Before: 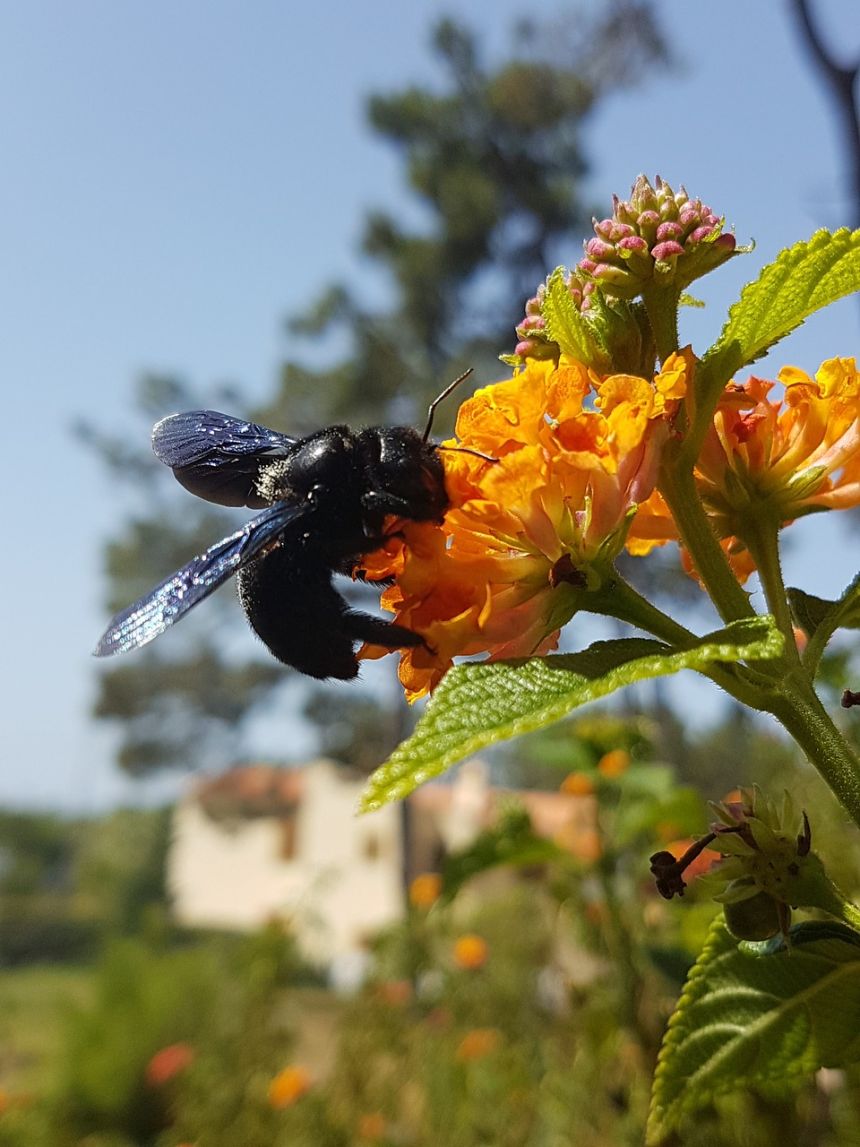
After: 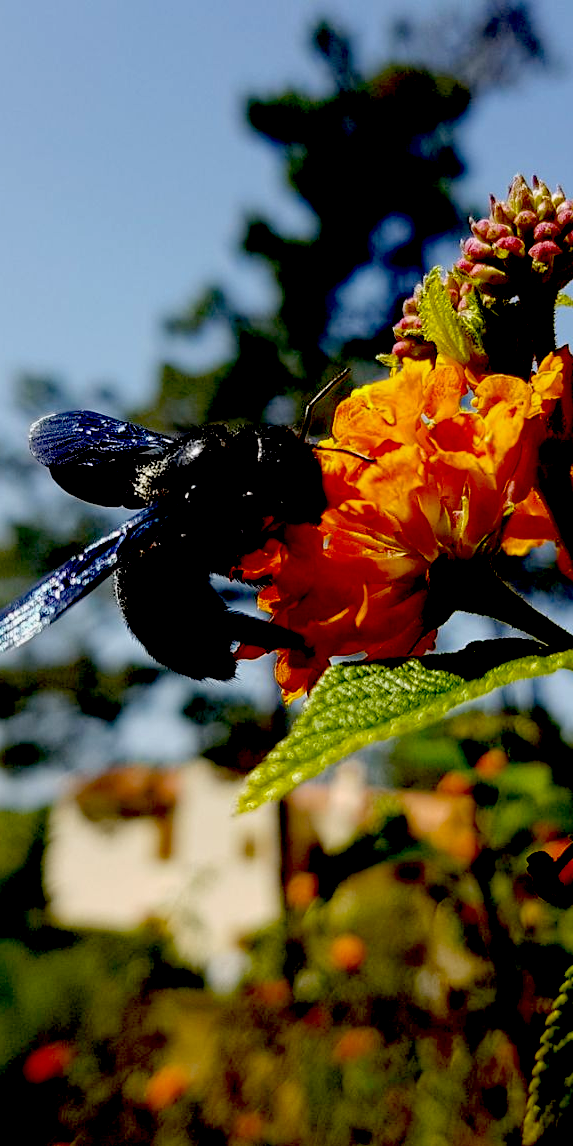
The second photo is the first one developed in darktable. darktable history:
exposure: black level correction 0.099, exposure -0.085 EV, compensate exposure bias true, compensate highlight preservation false
crop and rotate: left 14.384%, right 18.948%
